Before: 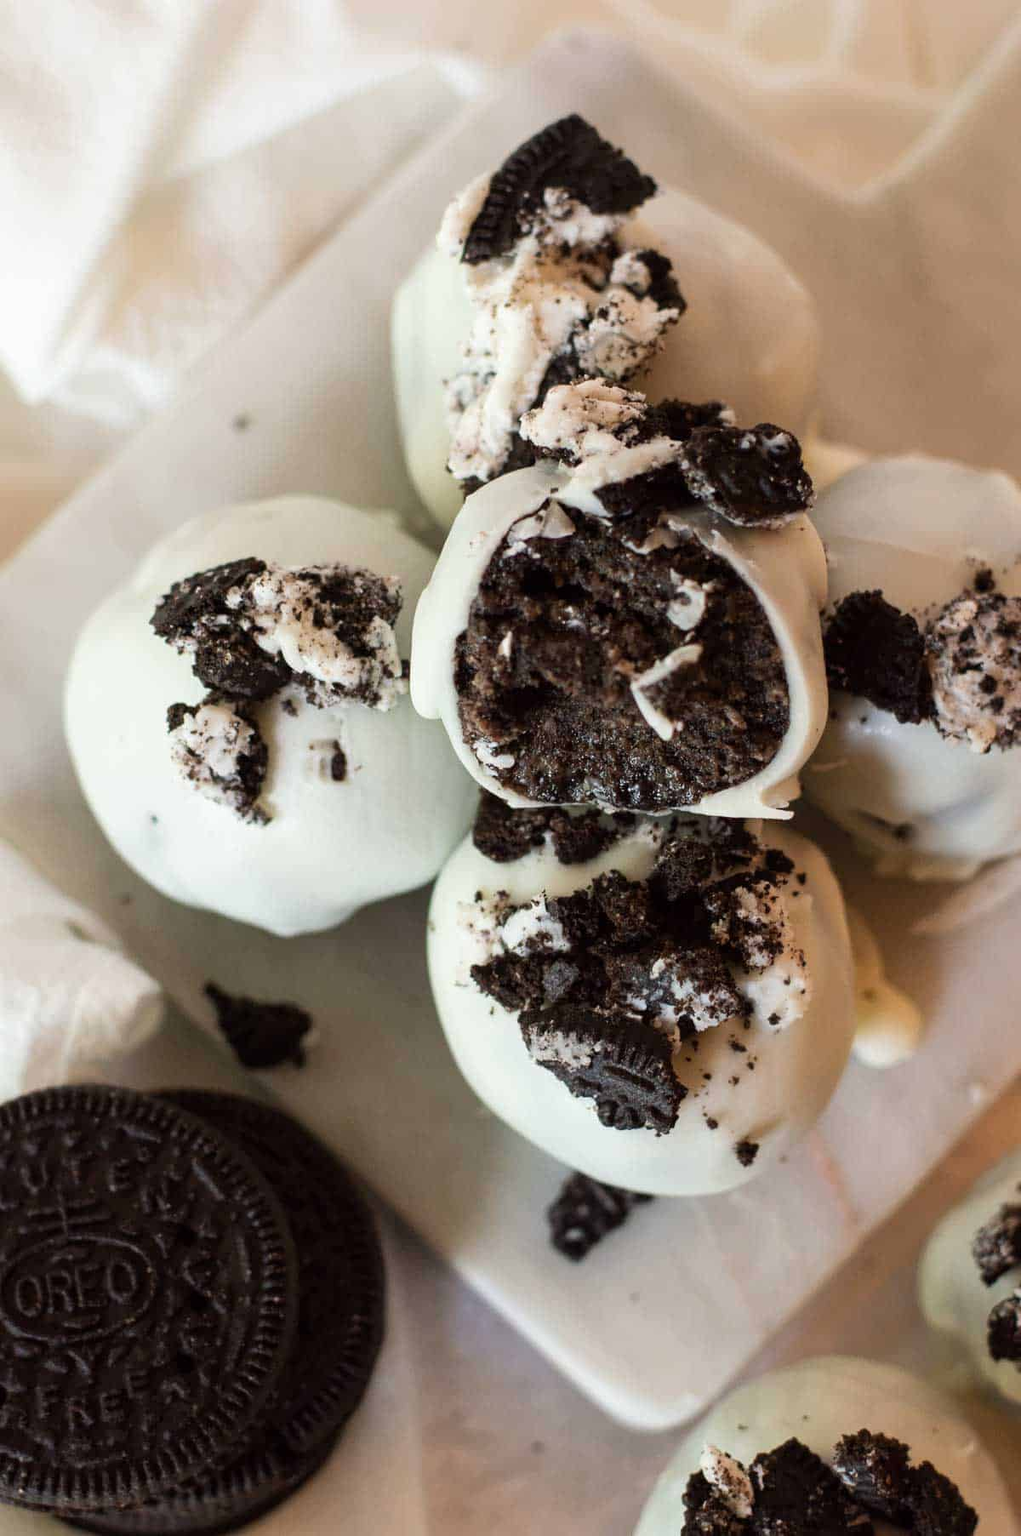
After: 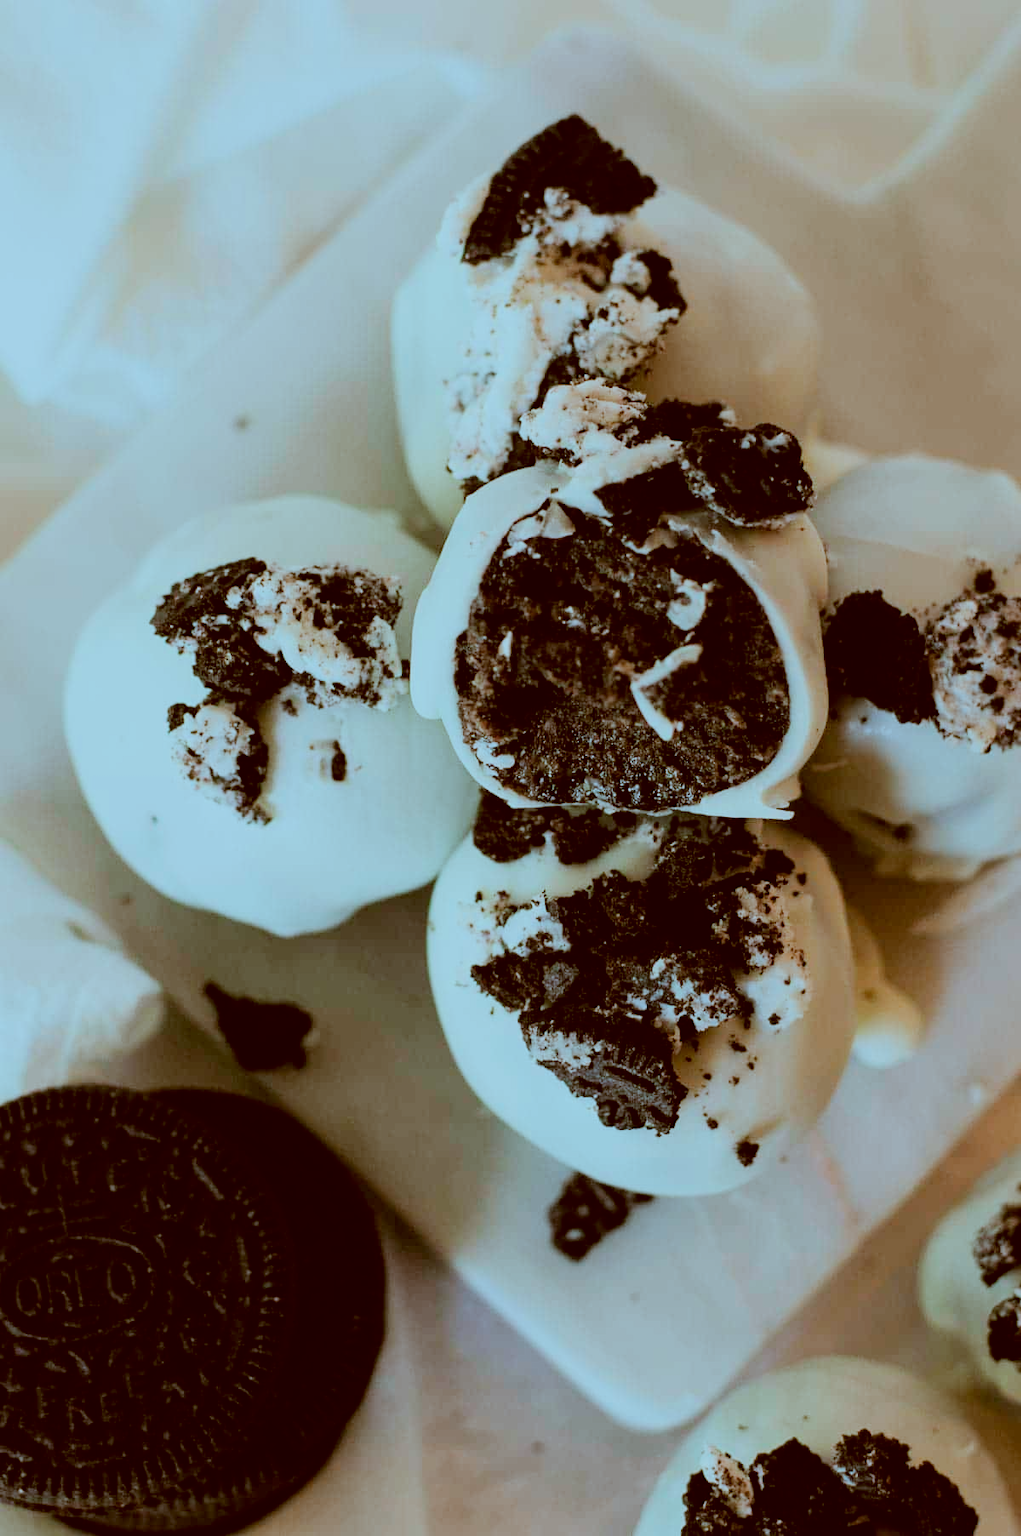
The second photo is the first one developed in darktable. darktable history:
color correction: highlights a* -14.62, highlights b* -16.22, shadows a* 10.12, shadows b* 29.4
filmic rgb: black relative exposure -9.22 EV, white relative exposure 6.77 EV, hardness 3.07, contrast 1.05
color calibration: x 0.372, y 0.386, temperature 4283.97 K
